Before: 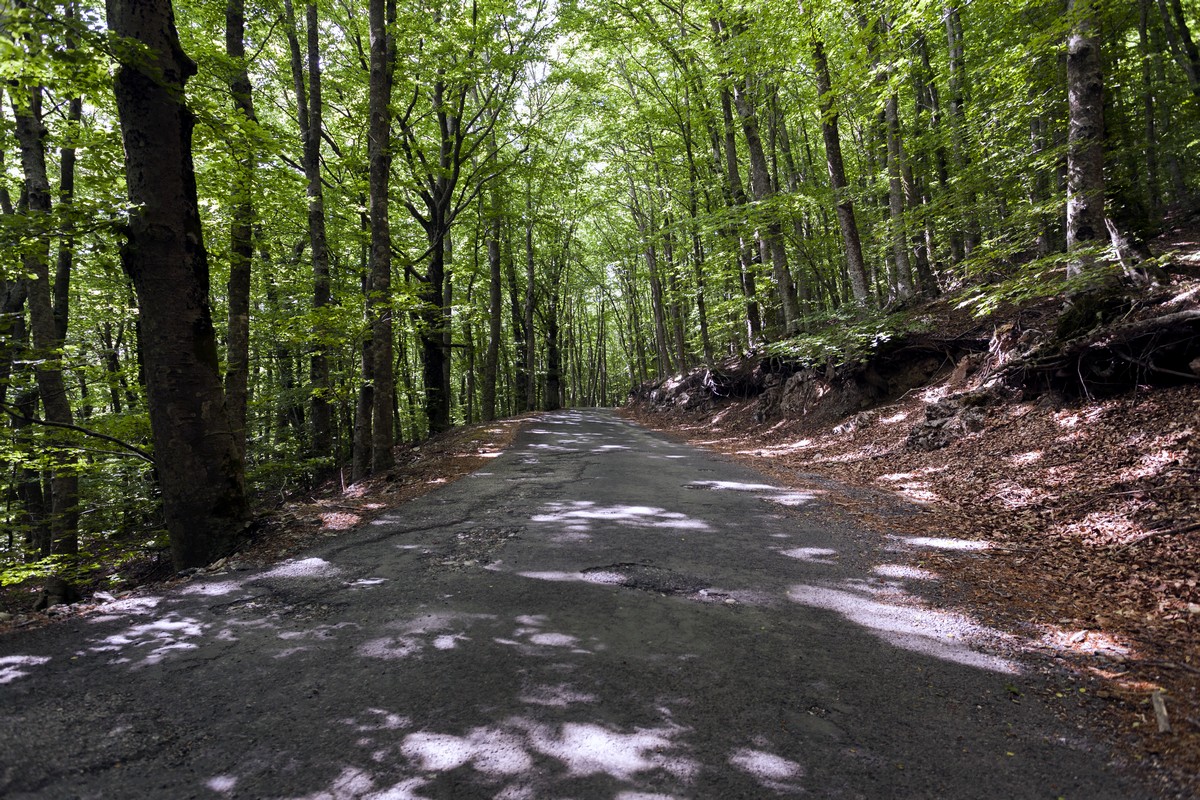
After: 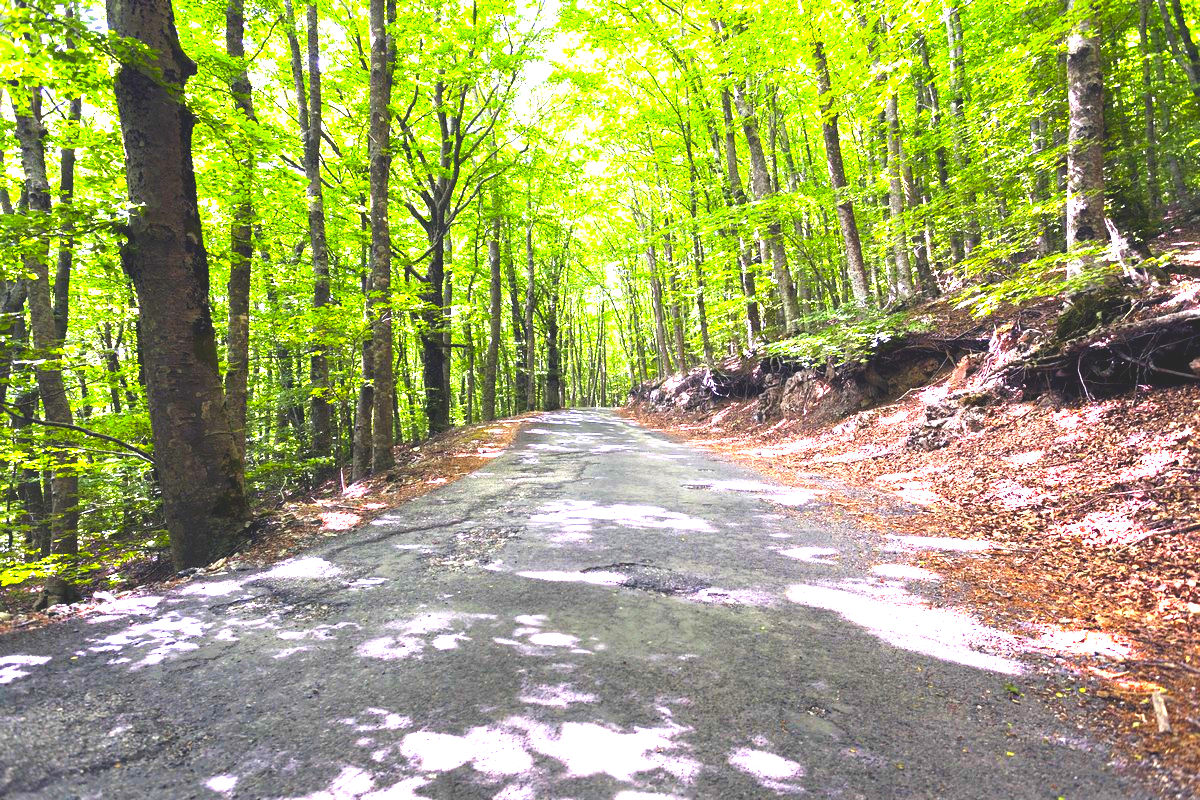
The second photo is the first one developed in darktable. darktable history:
contrast brightness saturation: contrast 0.198, brightness 0.204, saturation 0.816
levels: gray 50.74%, levels [0, 0.394, 0.787]
exposure: black level correction -0.005, exposure 1.003 EV, compensate exposure bias true, compensate highlight preservation false
